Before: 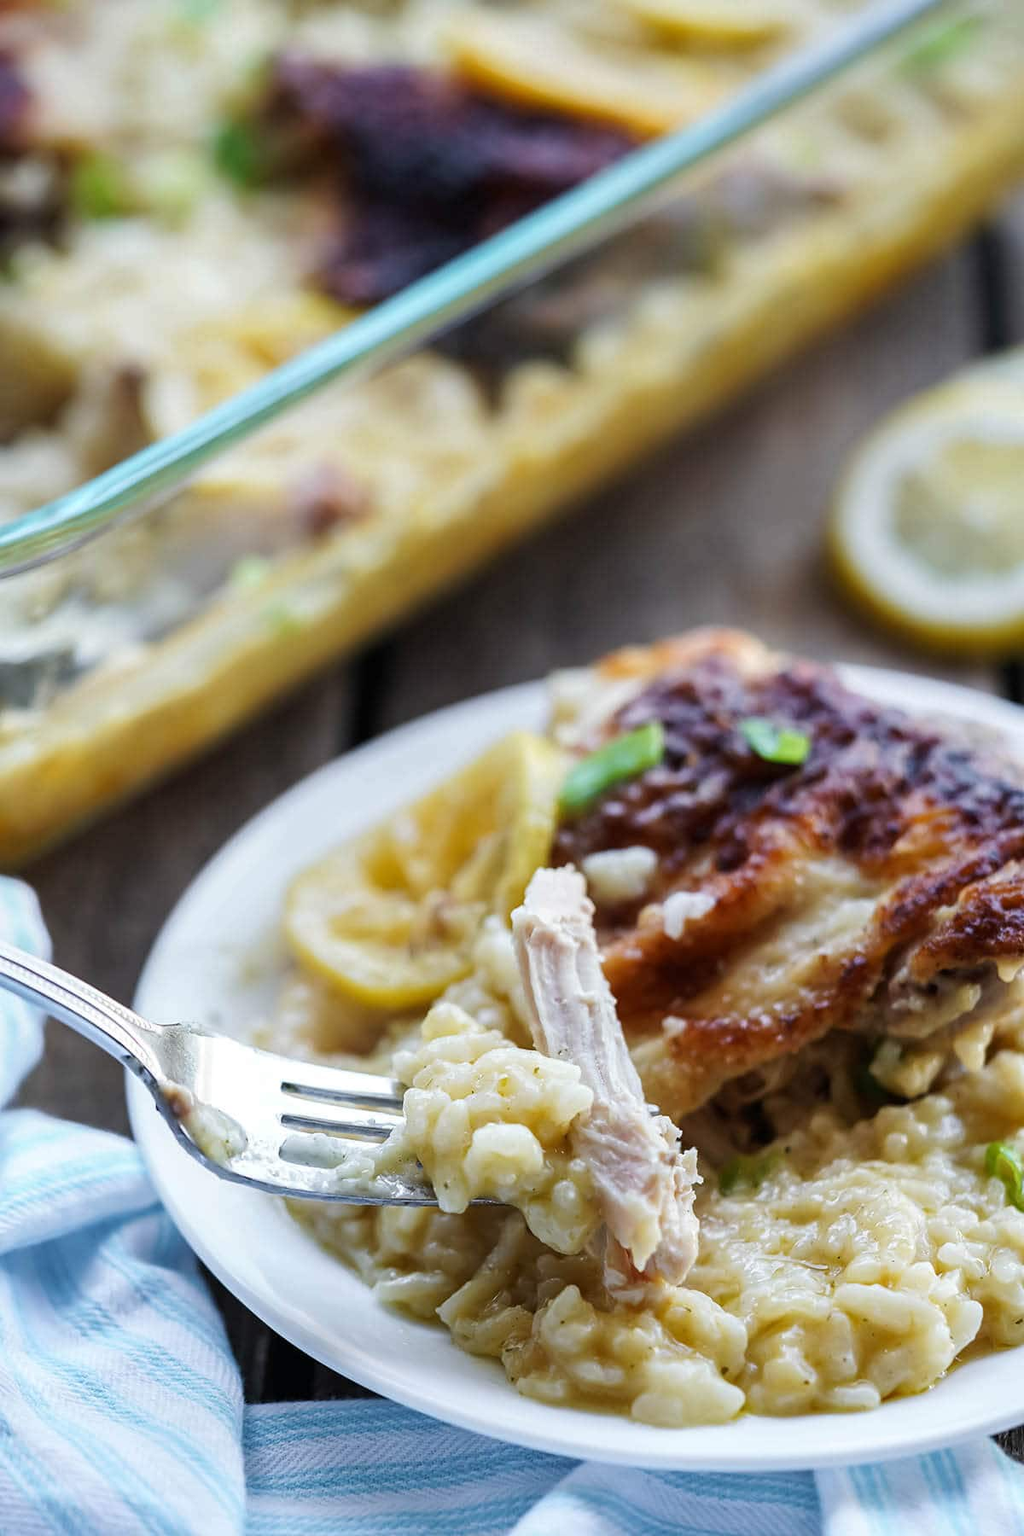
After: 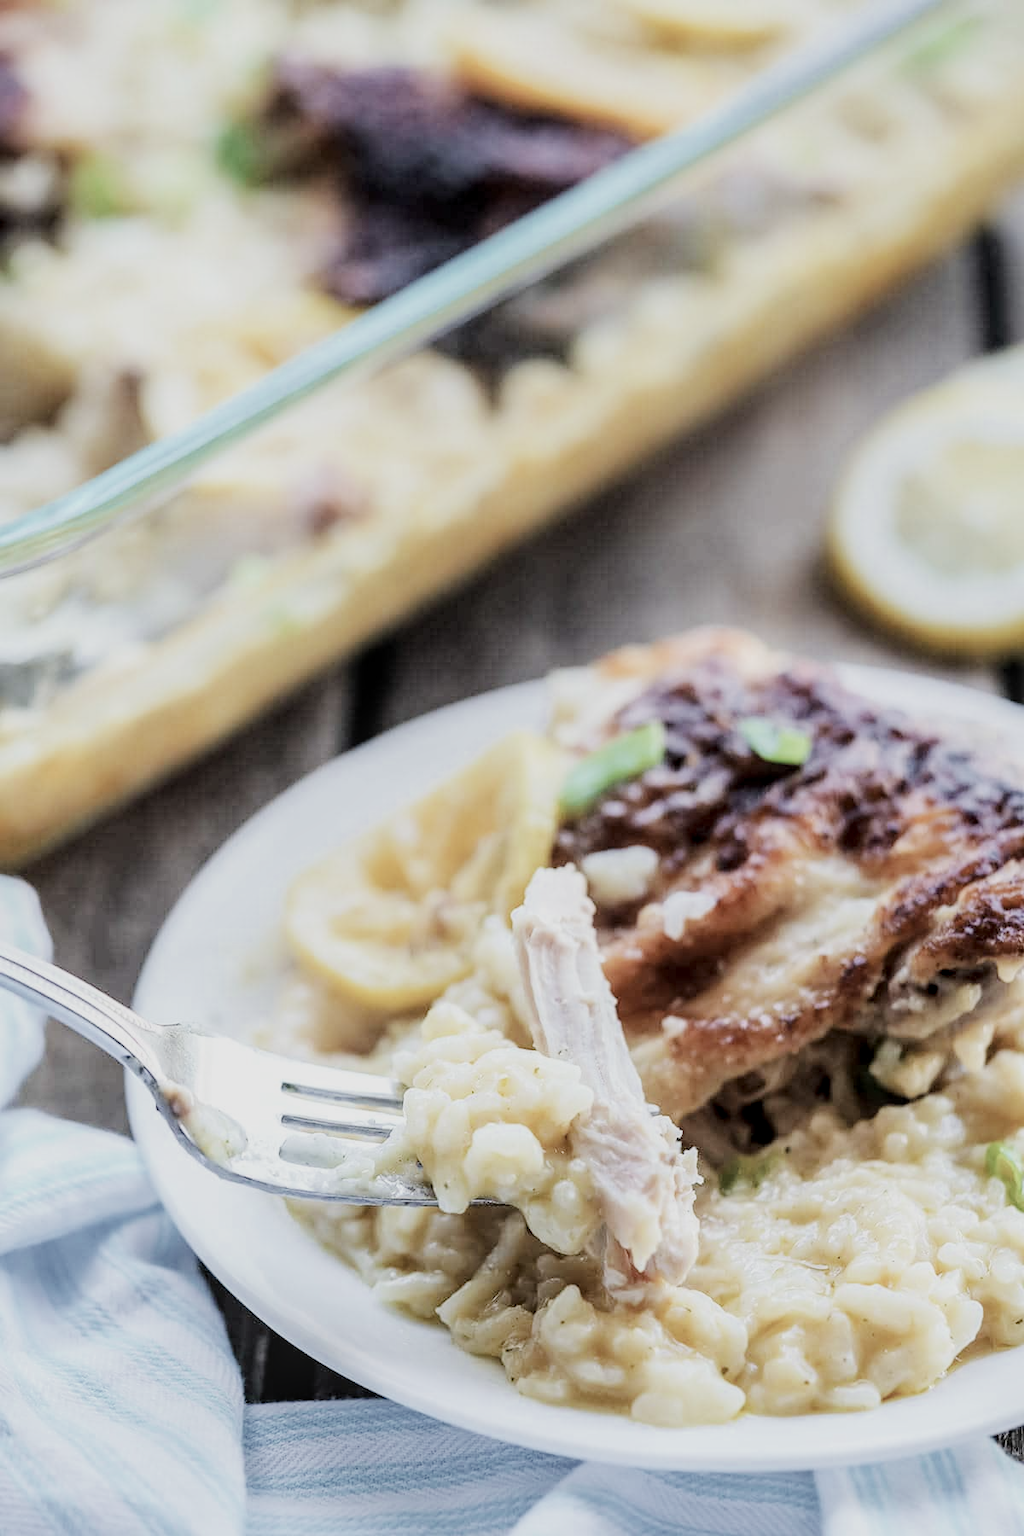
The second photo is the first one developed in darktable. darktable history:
tone equalizer: -8 EV -0.74 EV, -7 EV -0.67 EV, -6 EV -0.589 EV, -5 EV -0.381 EV, -3 EV 0.384 EV, -2 EV 0.6 EV, -1 EV 0.687 EV, +0 EV 0.721 EV, smoothing diameter 2.03%, edges refinement/feathering 16.48, mask exposure compensation -1.57 EV, filter diffusion 5
contrast brightness saturation: contrast 0.097, saturation -0.368
filmic rgb: black relative exposure -7.99 EV, white relative exposure 8.04 EV, hardness 2.46, latitude 9.22%, contrast 0.723, highlights saturation mix 8.89%, shadows ↔ highlights balance 1.53%
local contrast: on, module defaults
exposure: black level correction 0, exposure 1.102 EV, compensate exposure bias true, compensate highlight preservation false
